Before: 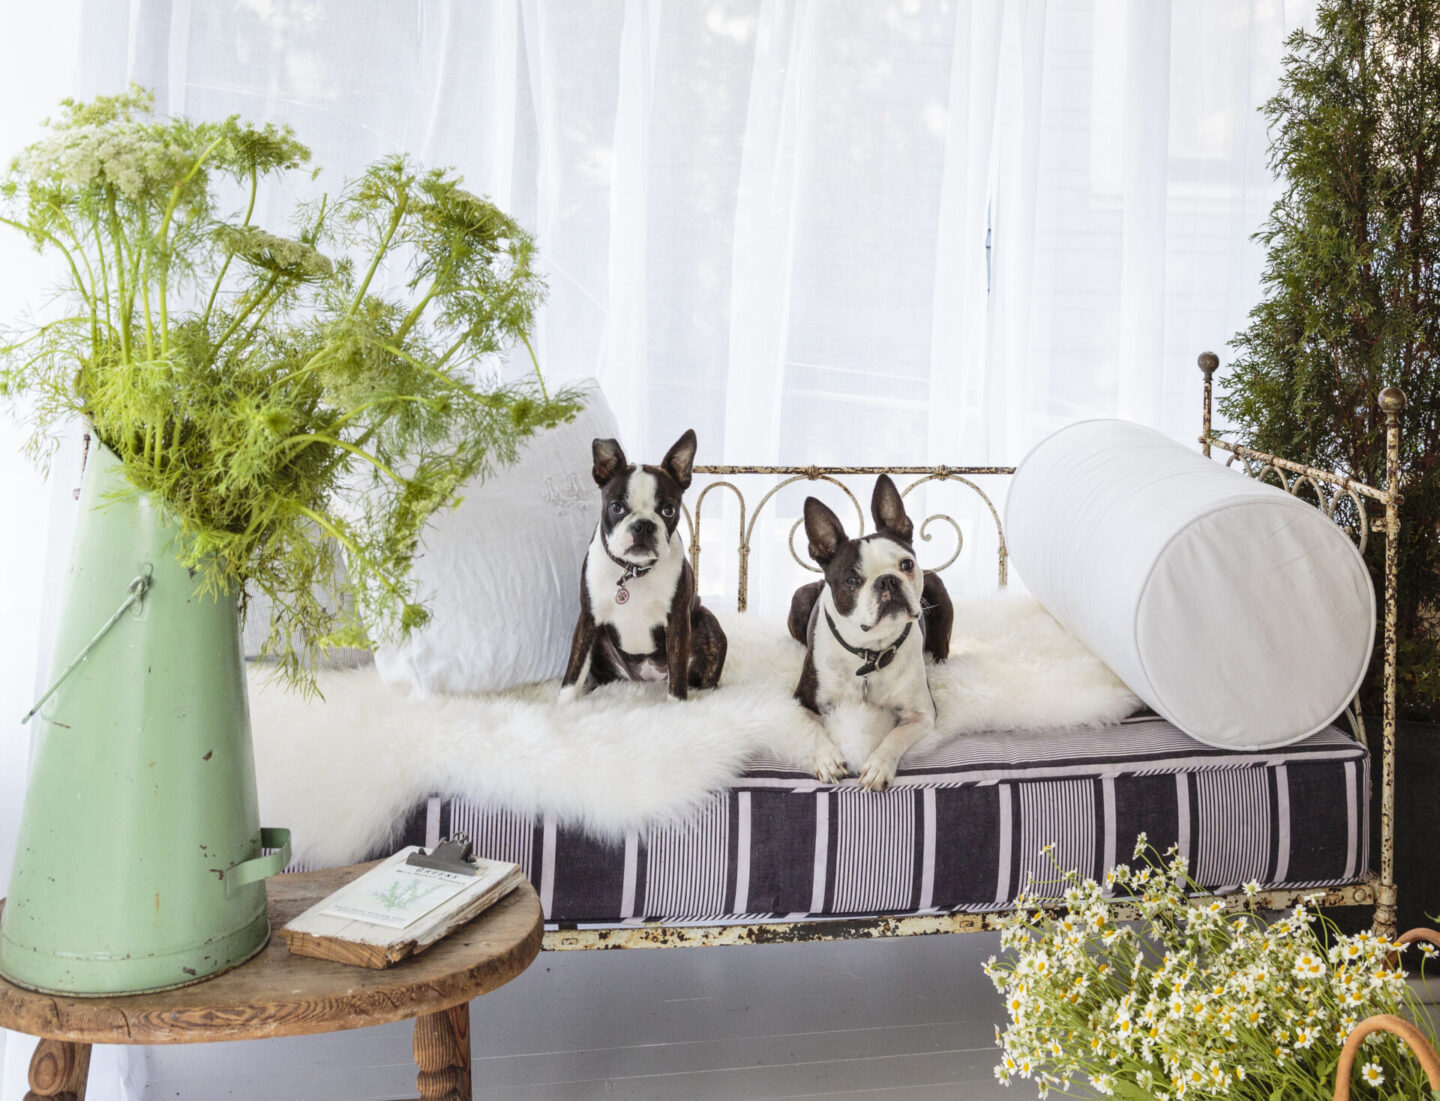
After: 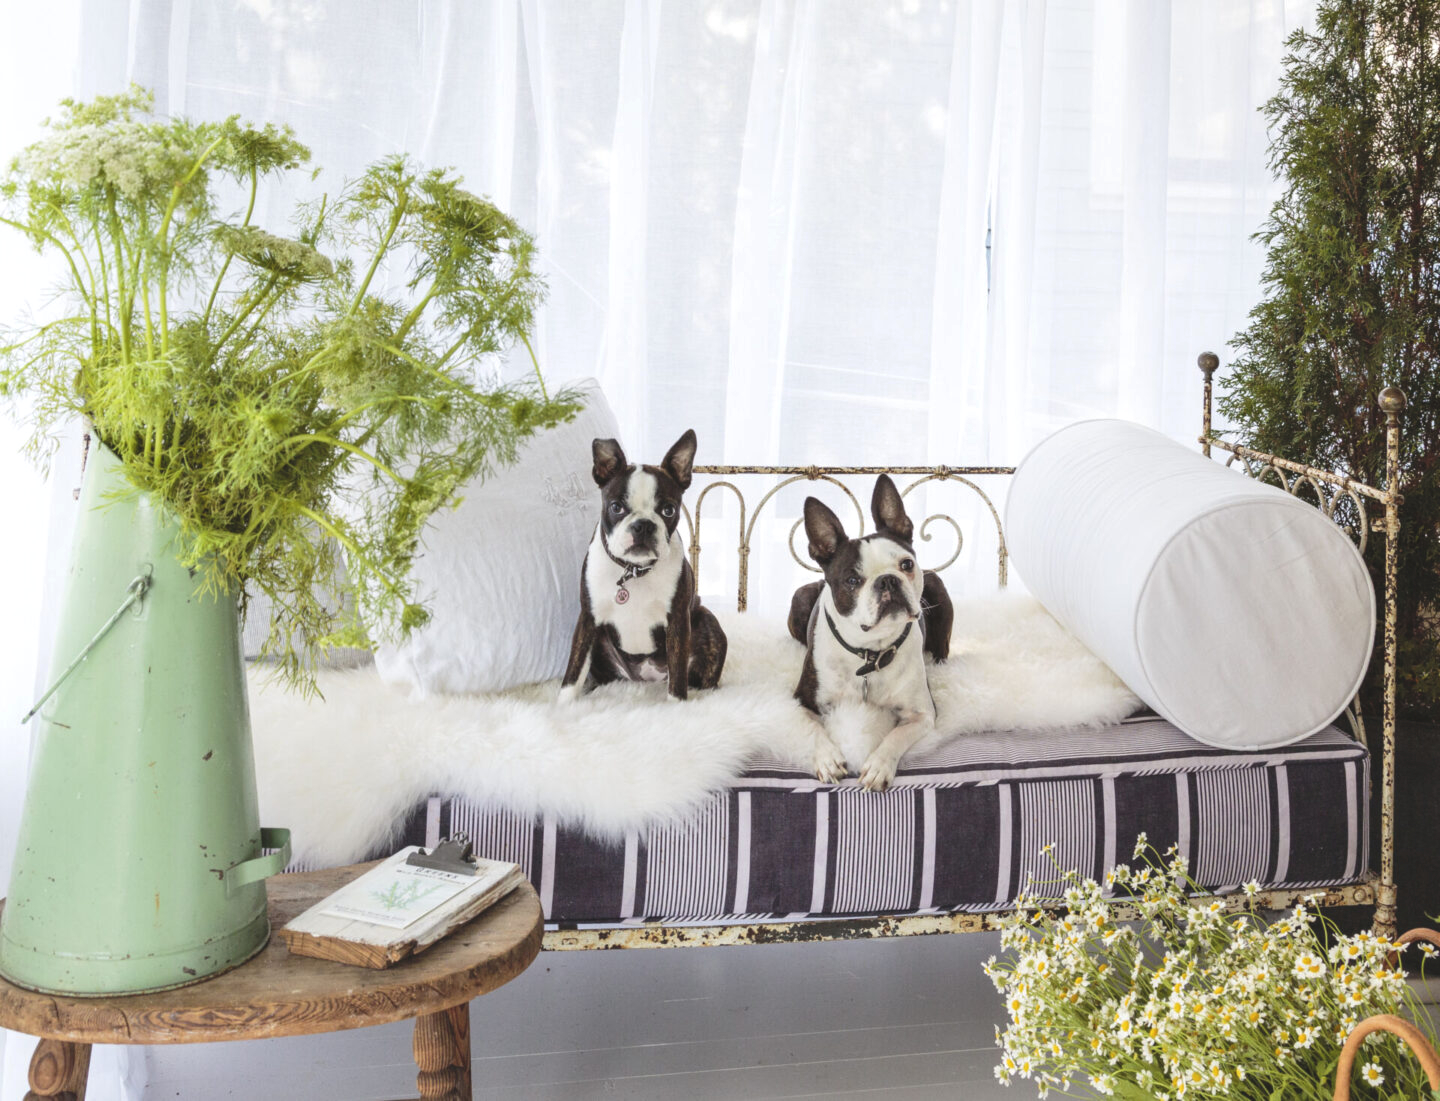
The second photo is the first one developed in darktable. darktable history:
exposure: black level correction -0.009, exposure 0.072 EV, compensate exposure bias true, compensate highlight preservation false
